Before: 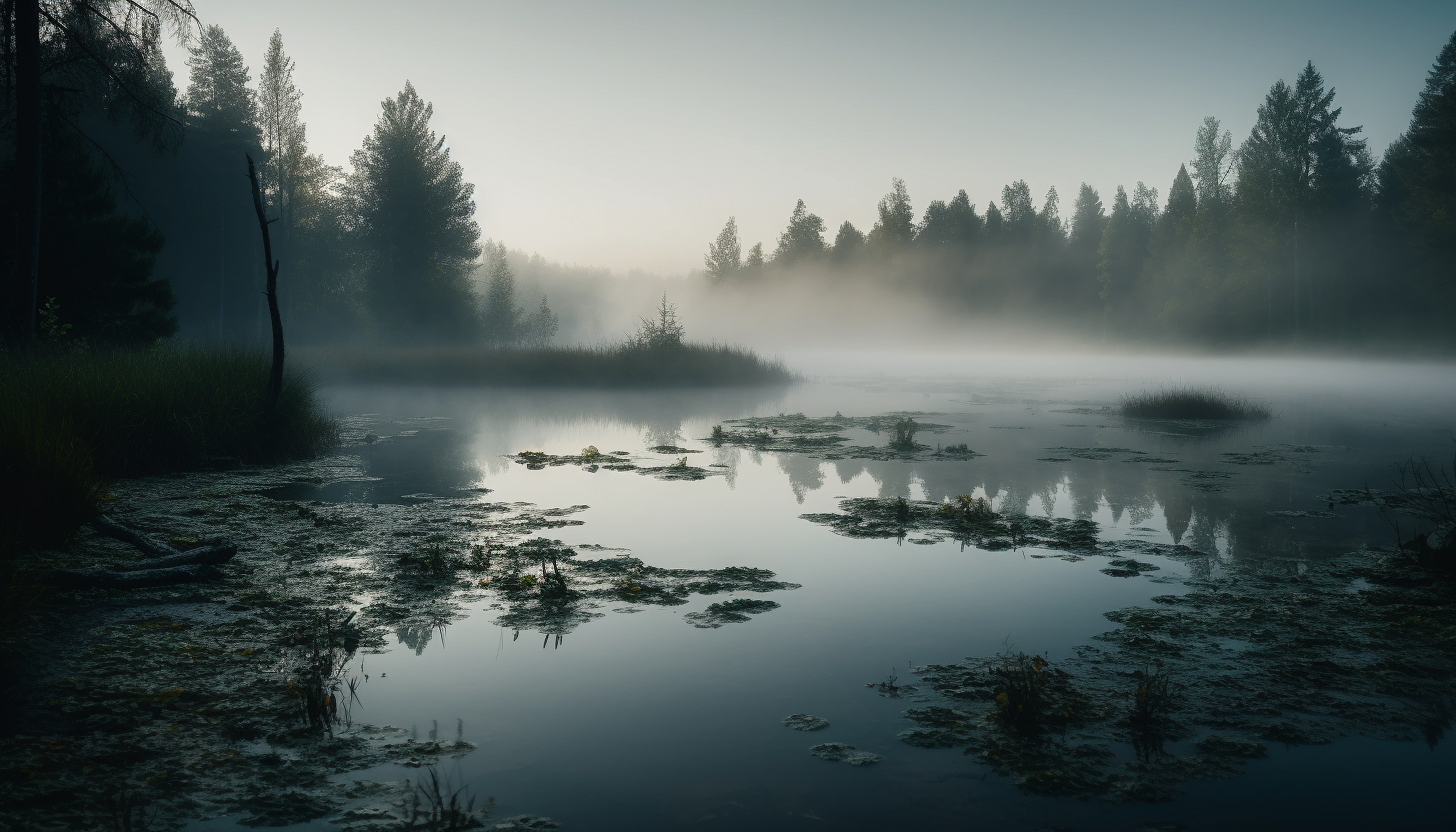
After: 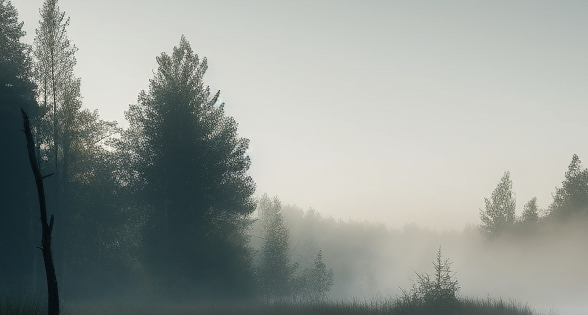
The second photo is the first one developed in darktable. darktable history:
crop: left 15.522%, top 5.43%, right 44.084%, bottom 56.591%
